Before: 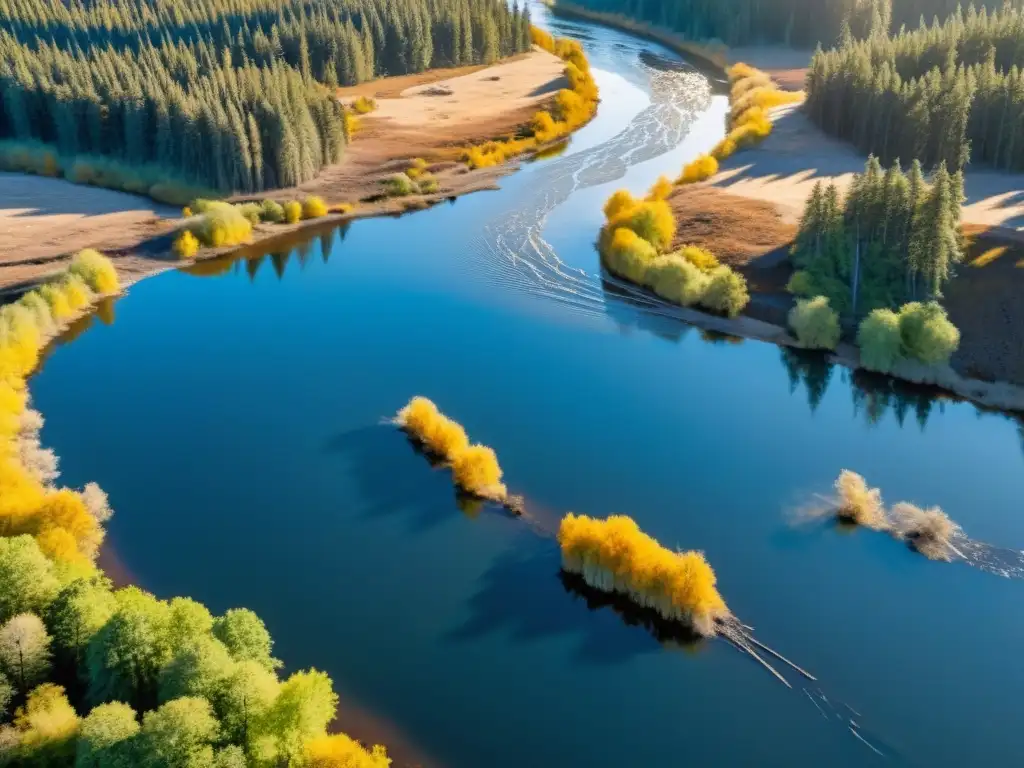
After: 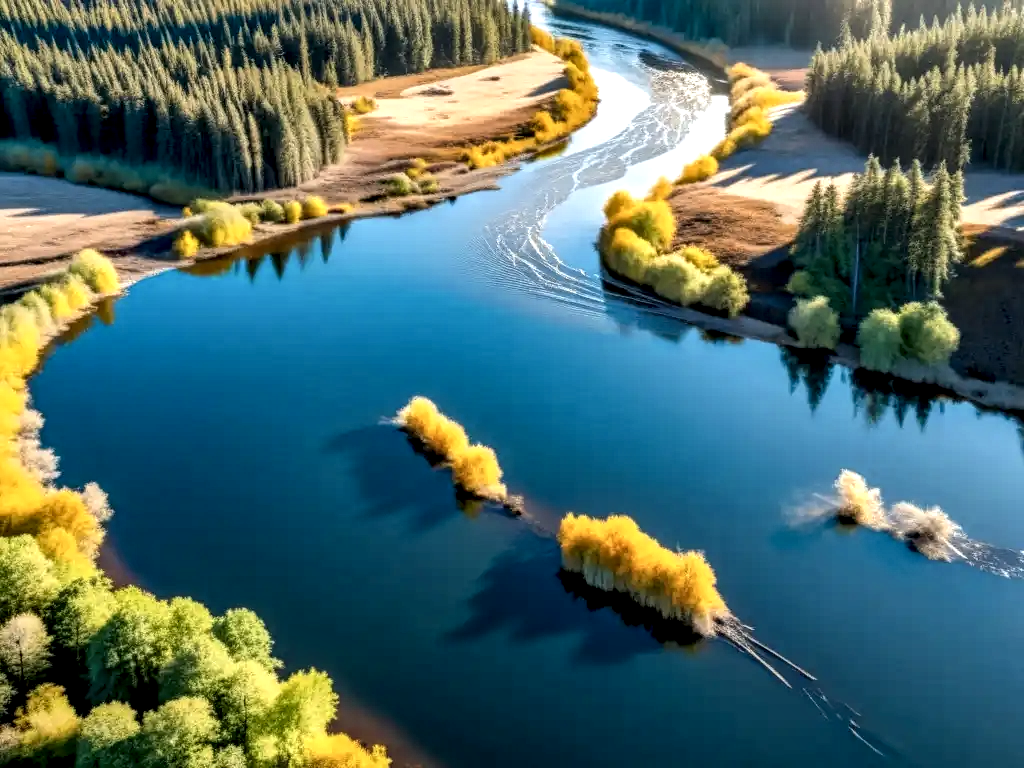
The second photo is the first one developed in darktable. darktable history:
local contrast: highlights 18%, detail 187%
